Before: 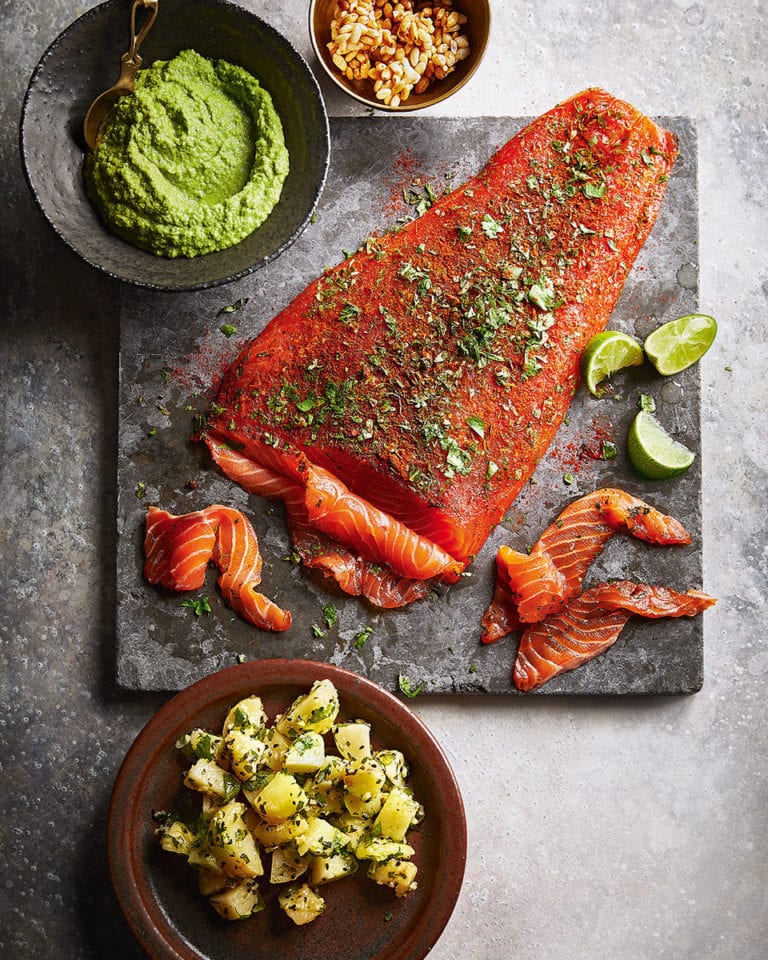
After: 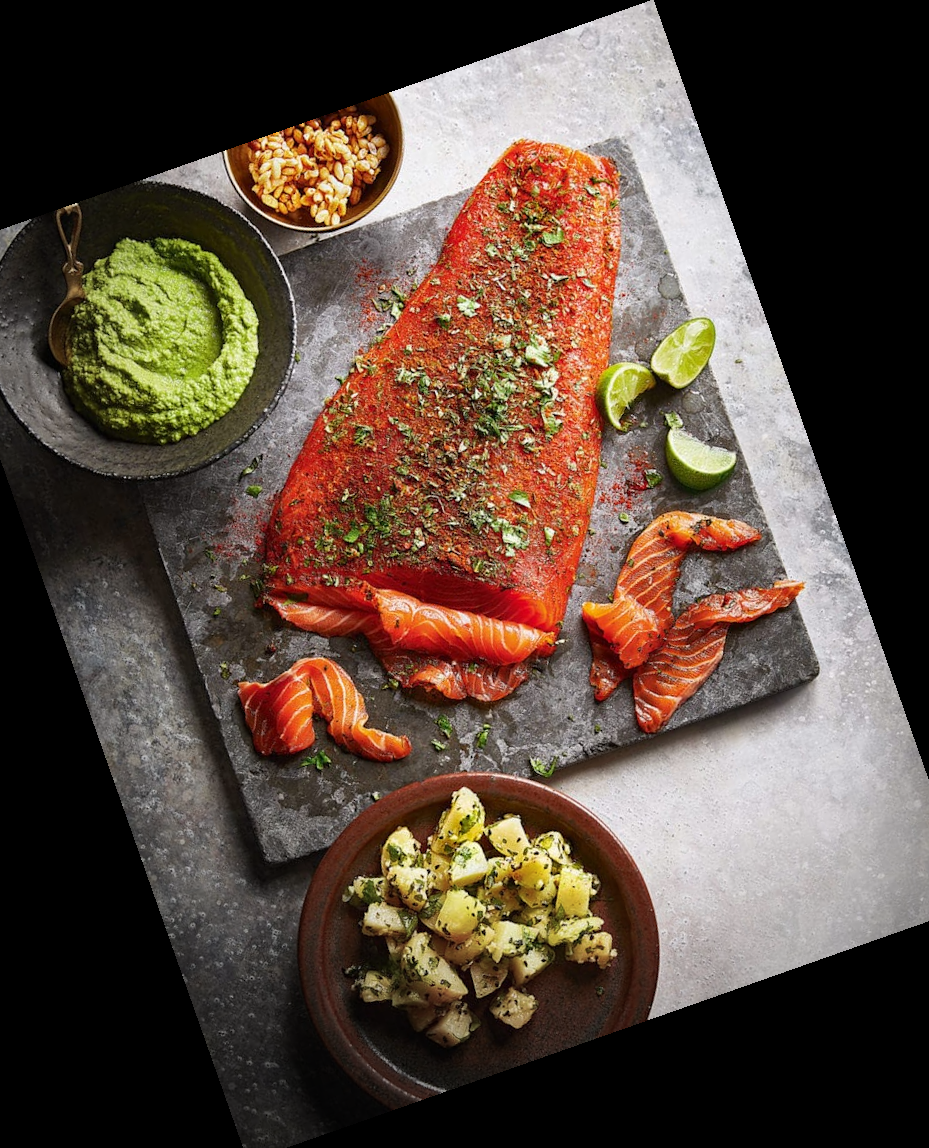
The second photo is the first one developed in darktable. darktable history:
vignetting: fall-off start 73.57%, center (0.22, -0.235)
crop and rotate: angle 19.43°, left 6.812%, right 4.125%, bottom 1.087%
